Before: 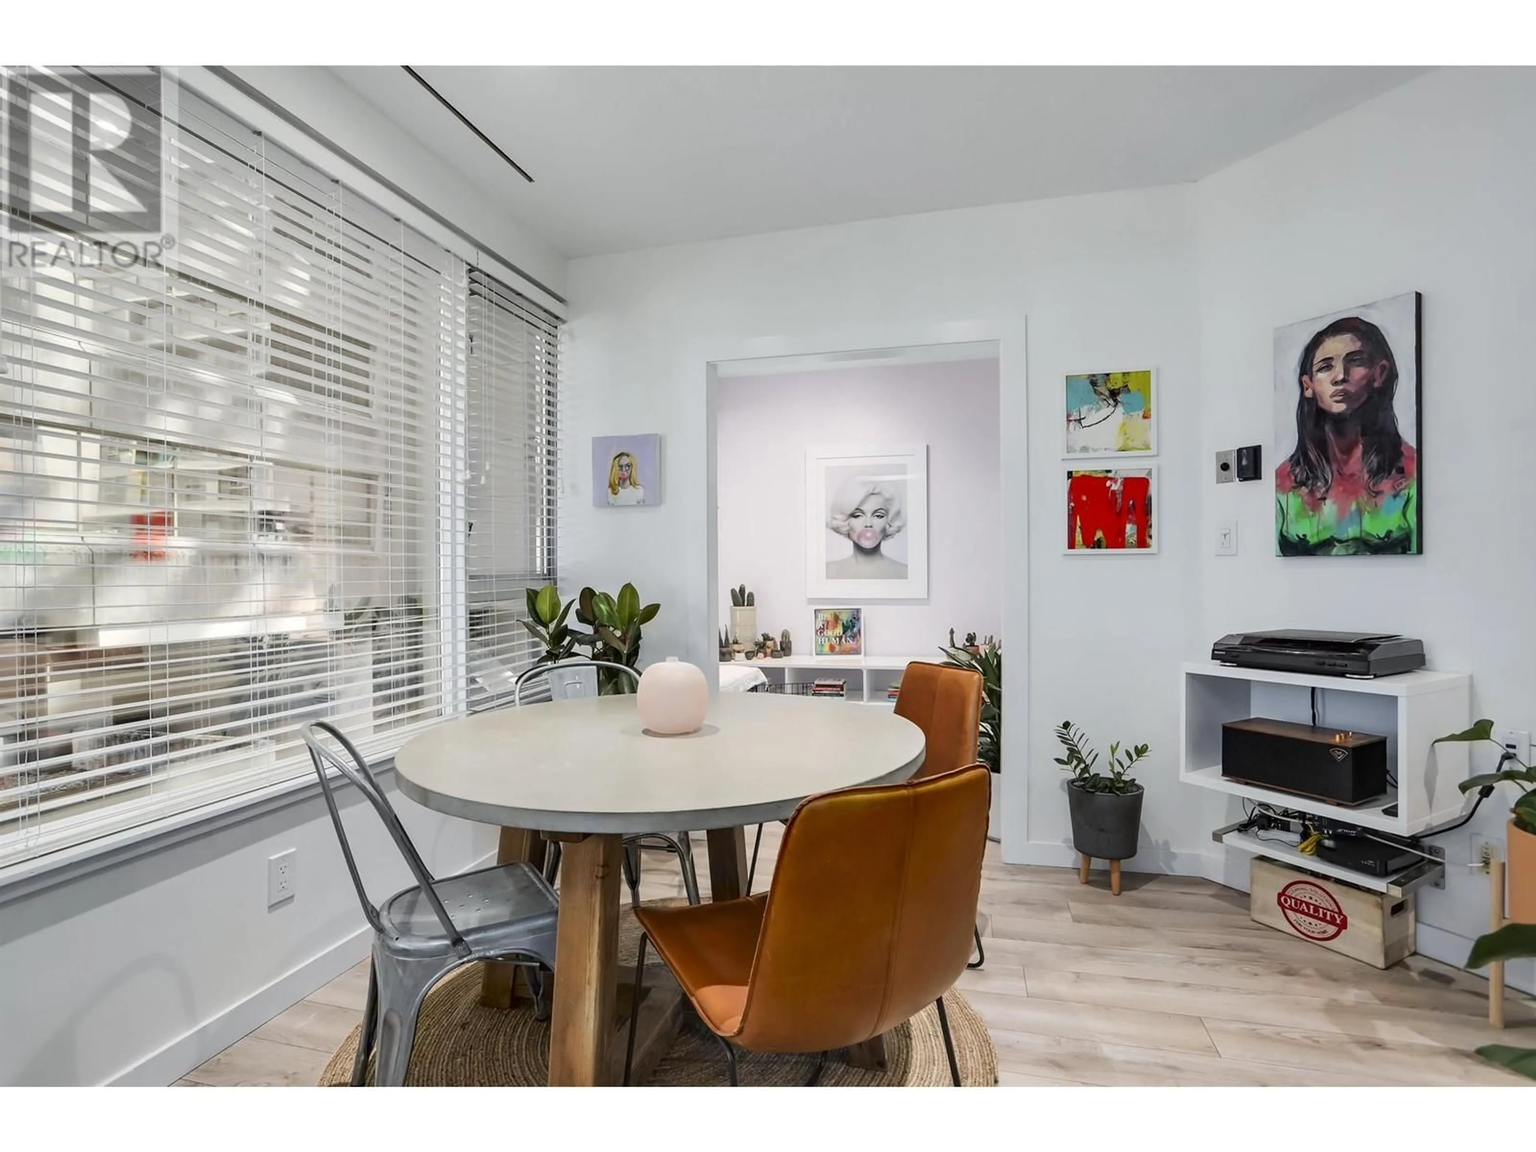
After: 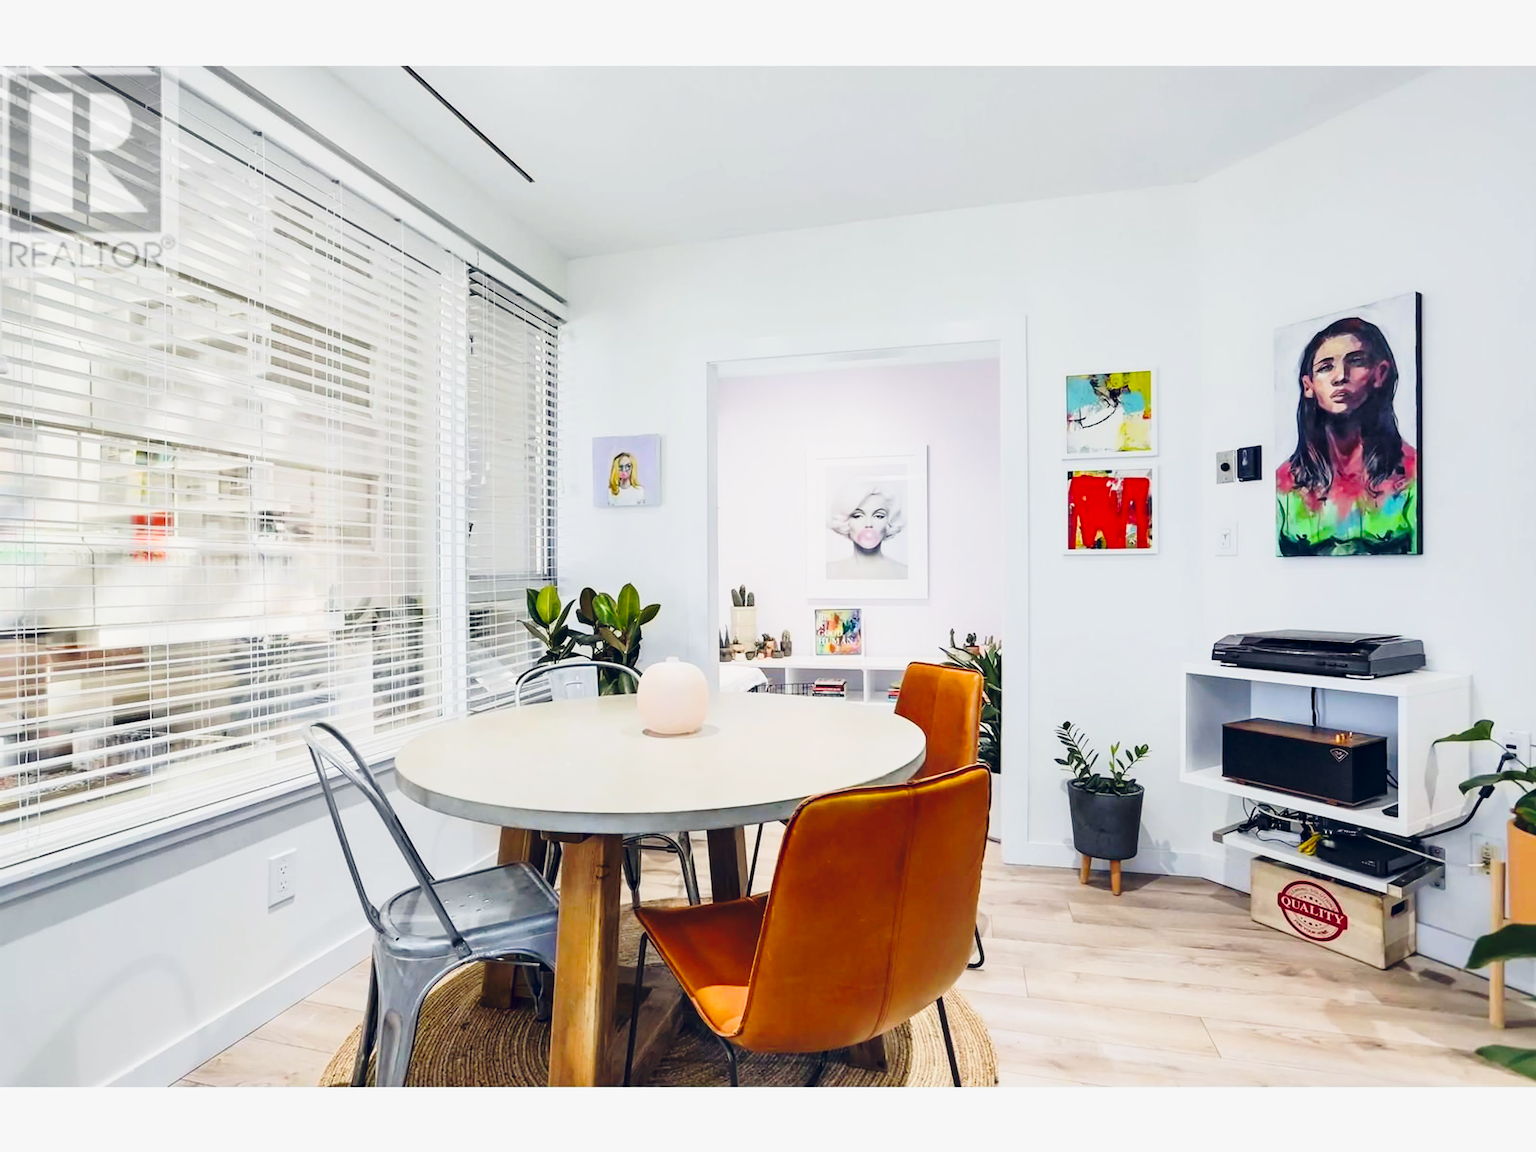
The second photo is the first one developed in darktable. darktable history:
tone equalizer: -8 EV -0.002 EV, -7 EV 0.004 EV, -6 EV -0.012 EV, -5 EV 0.01 EV, -4 EV -0.026 EV, -3 EV 0.041 EV, -2 EV -0.047 EV, -1 EV -0.317 EV, +0 EV -0.589 EV, edges refinement/feathering 500, mask exposure compensation -1.57 EV, preserve details no
color balance rgb: global offset › chroma 0.135%, global offset › hue 253.67°, linear chroma grading › shadows 10.694%, linear chroma grading › highlights 9.34%, linear chroma grading › global chroma 15.59%, linear chroma grading › mid-tones 14.979%, perceptual saturation grading › global saturation -2.265%, perceptual saturation grading › highlights -7.562%, perceptual saturation grading › mid-tones 8.533%, perceptual saturation grading › shadows 2.9%, global vibrance 20%
base curve: curves: ch0 [(0, 0) (0.028, 0.03) (0.121, 0.232) (0.46, 0.748) (0.859, 0.968) (1, 1)], preserve colors none
